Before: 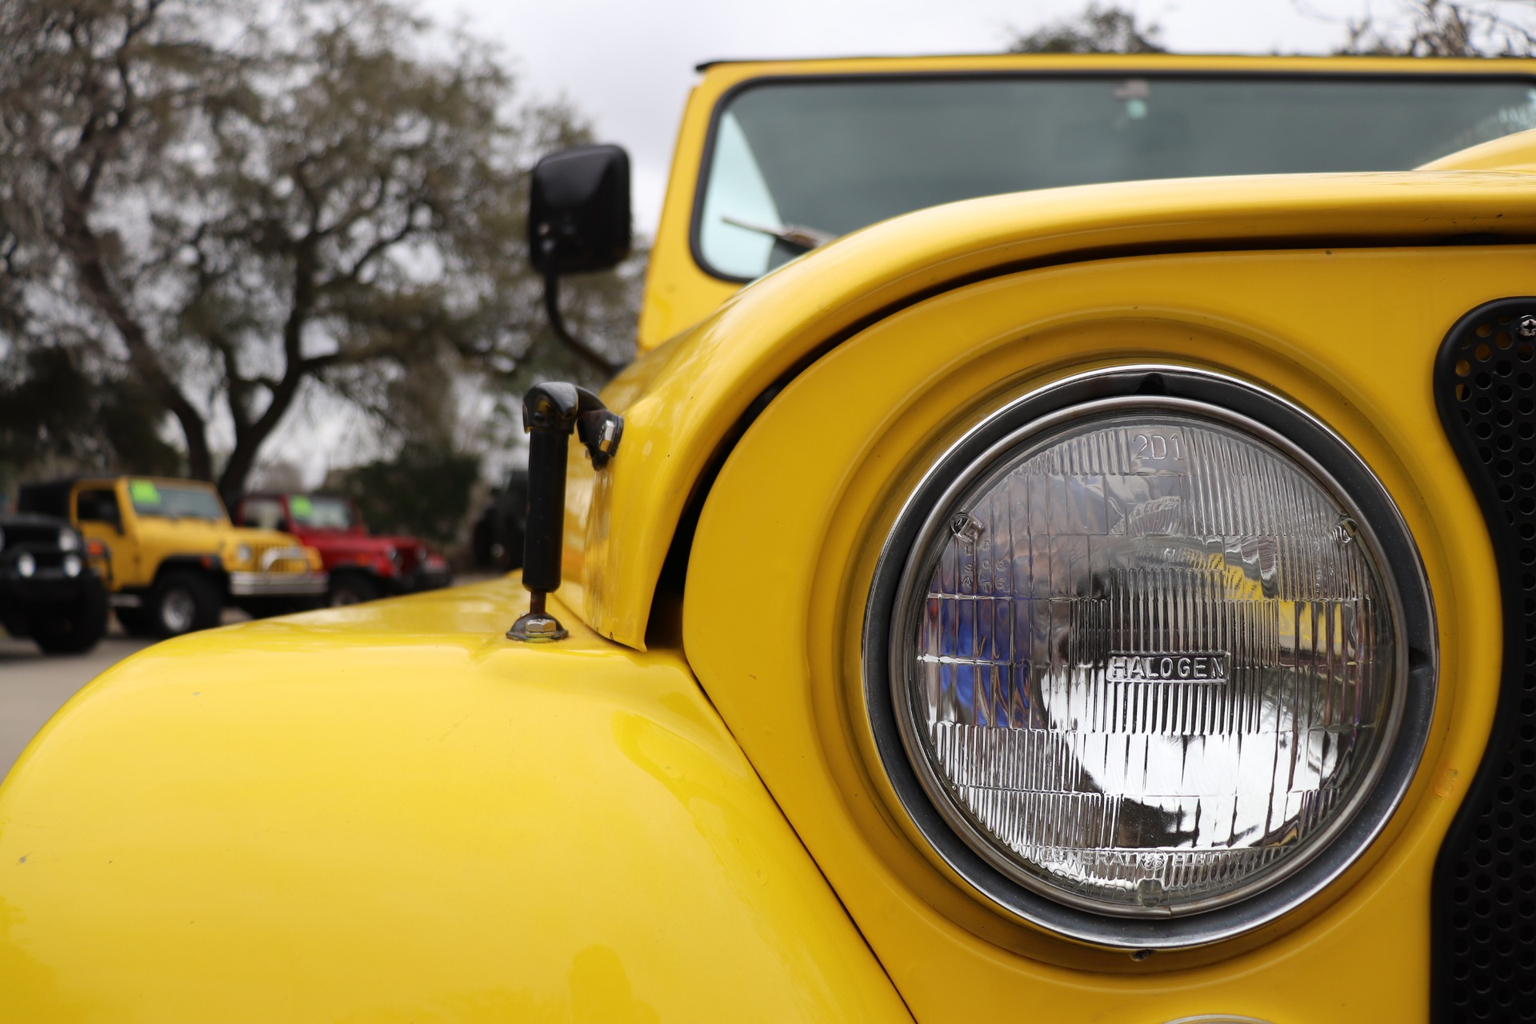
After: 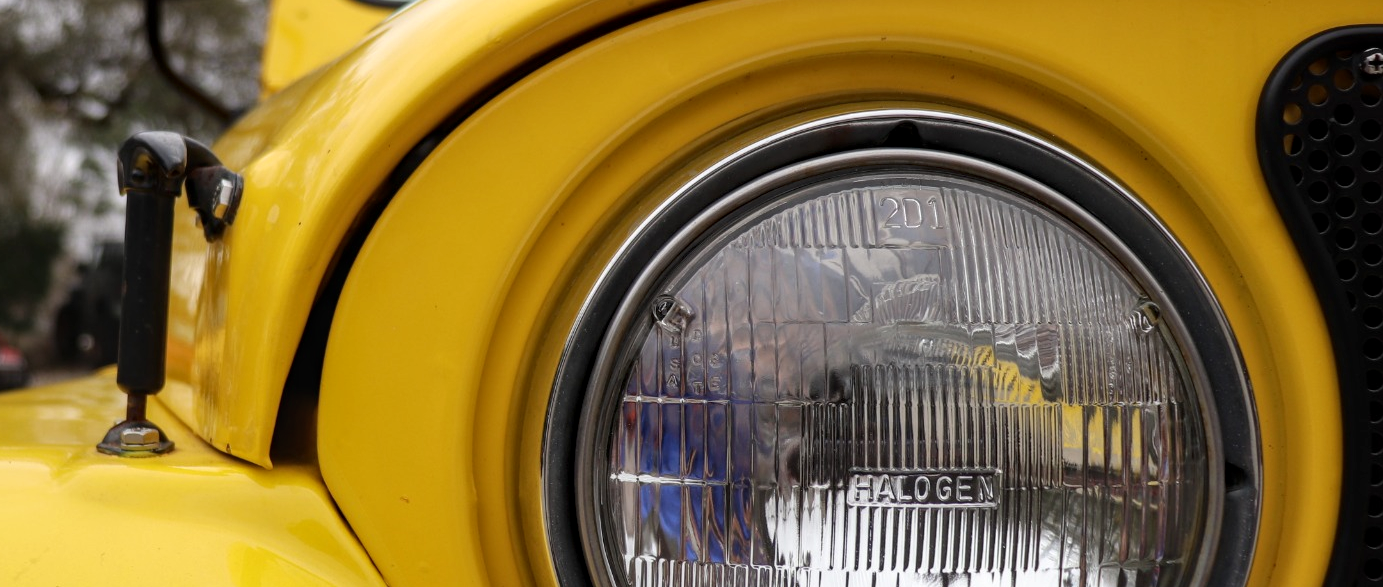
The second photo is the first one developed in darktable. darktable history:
crop and rotate: left 27.938%, top 27.046%, bottom 27.046%
exposure: black level correction 0.001, exposure 0.014 EV, compensate highlight preservation false
base curve: curves: ch0 [(0, 0) (0.989, 0.992)], preserve colors none
local contrast: on, module defaults
